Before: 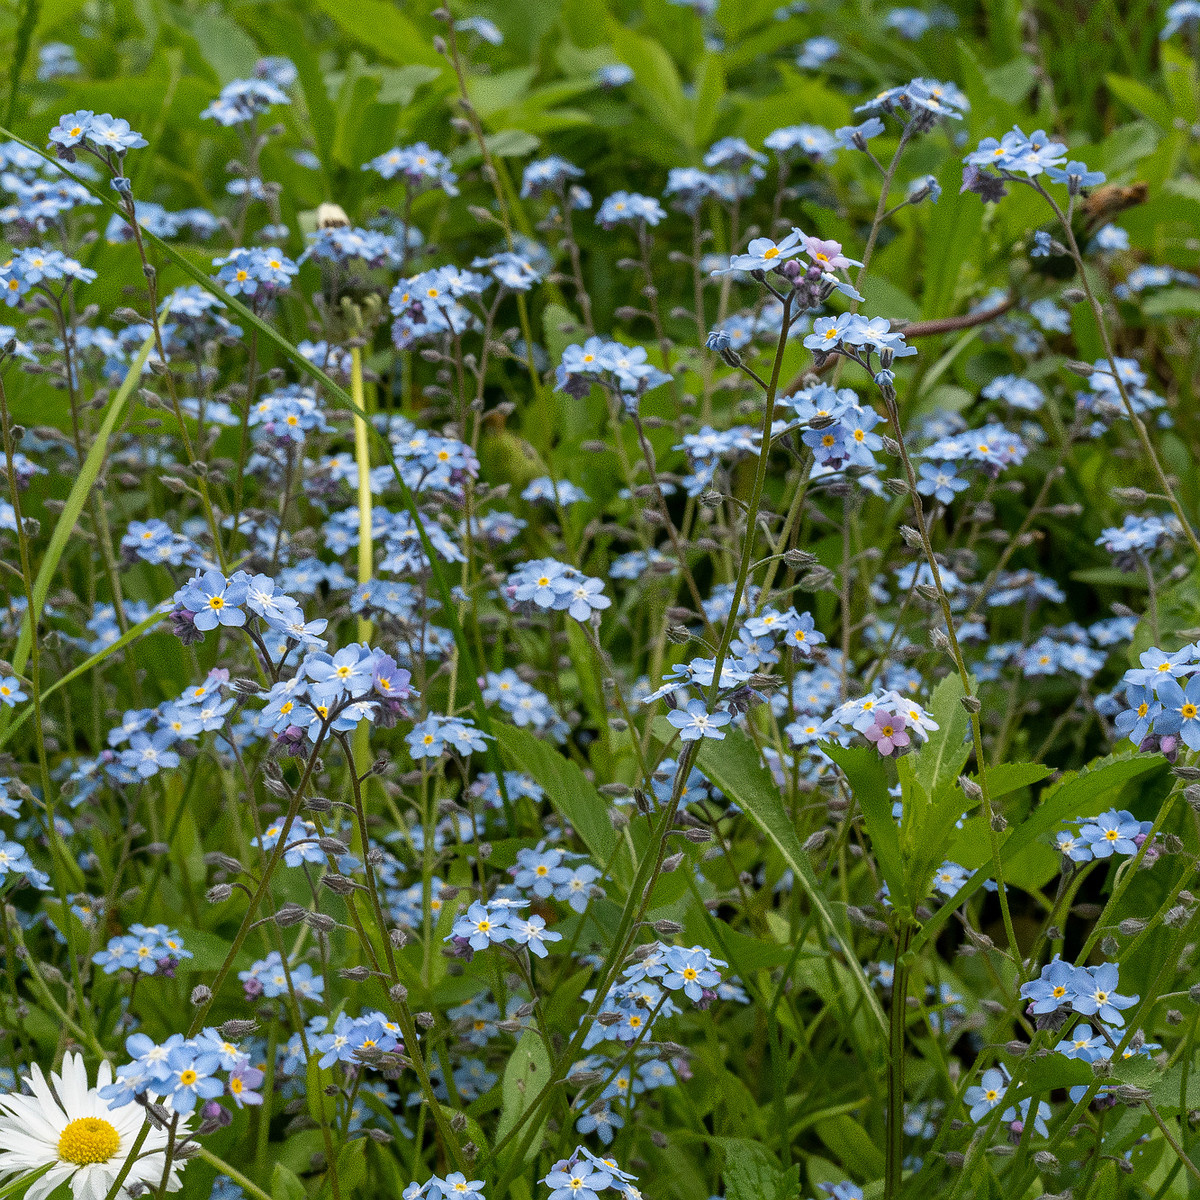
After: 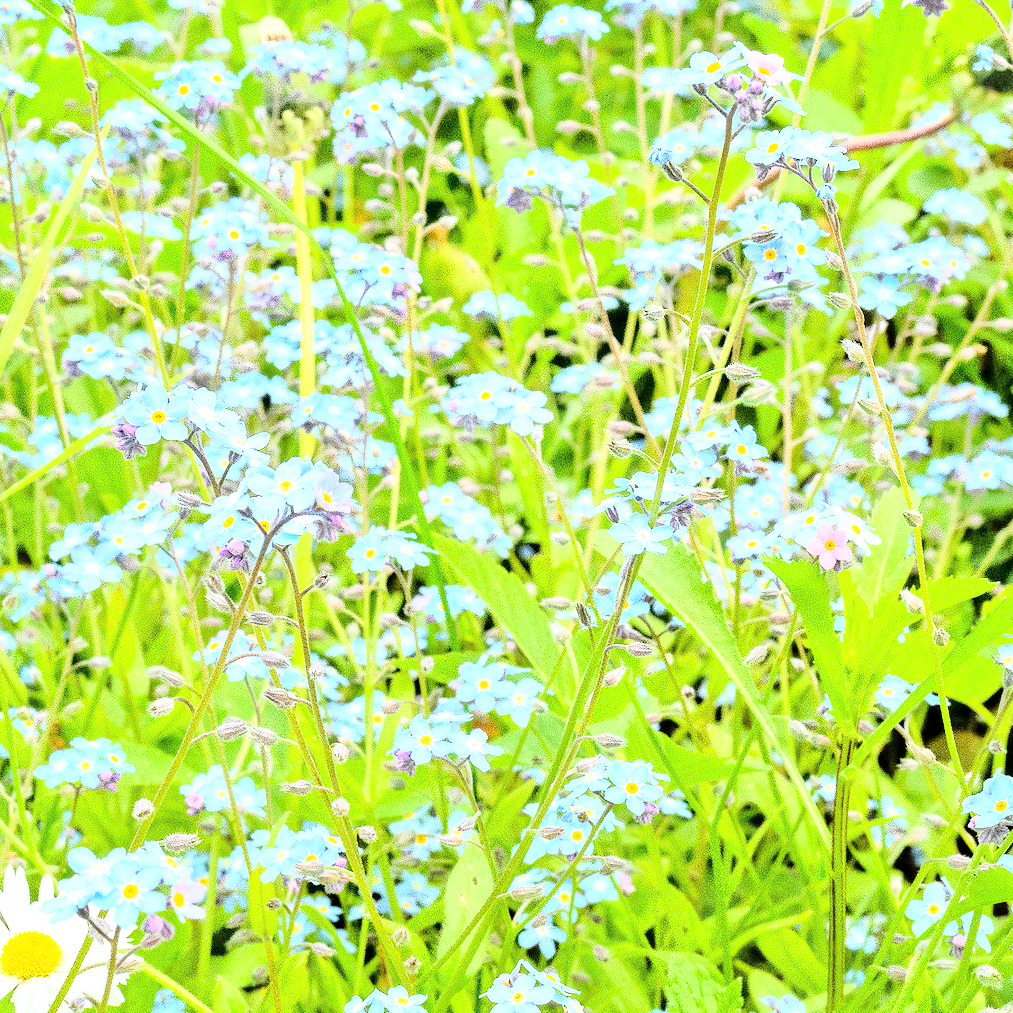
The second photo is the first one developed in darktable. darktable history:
crop and rotate: left 4.842%, top 15.51%, right 10.668%
rgb curve: curves: ch0 [(0, 0) (0.21, 0.15) (0.24, 0.21) (0.5, 0.75) (0.75, 0.96) (0.89, 0.99) (1, 1)]; ch1 [(0, 0.02) (0.21, 0.13) (0.25, 0.2) (0.5, 0.67) (0.75, 0.9) (0.89, 0.97) (1, 1)]; ch2 [(0, 0.02) (0.21, 0.13) (0.25, 0.2) (0.5, 0.67) (0.75, 0.9) (0.89, 0.97) (1, 1)], compensate middle gray true
tone equalizer: -8 EV 2 EV, -7 EV 2 EV, -6 EV 2 EV, -5 EV 2 EV, -4 EV 2 EV, -3 EV 1.5 EV, -2 EV 1 EV, -1 EV 0.5 EV
exposure: exposure 1 EV, compensate highlight preservation false
